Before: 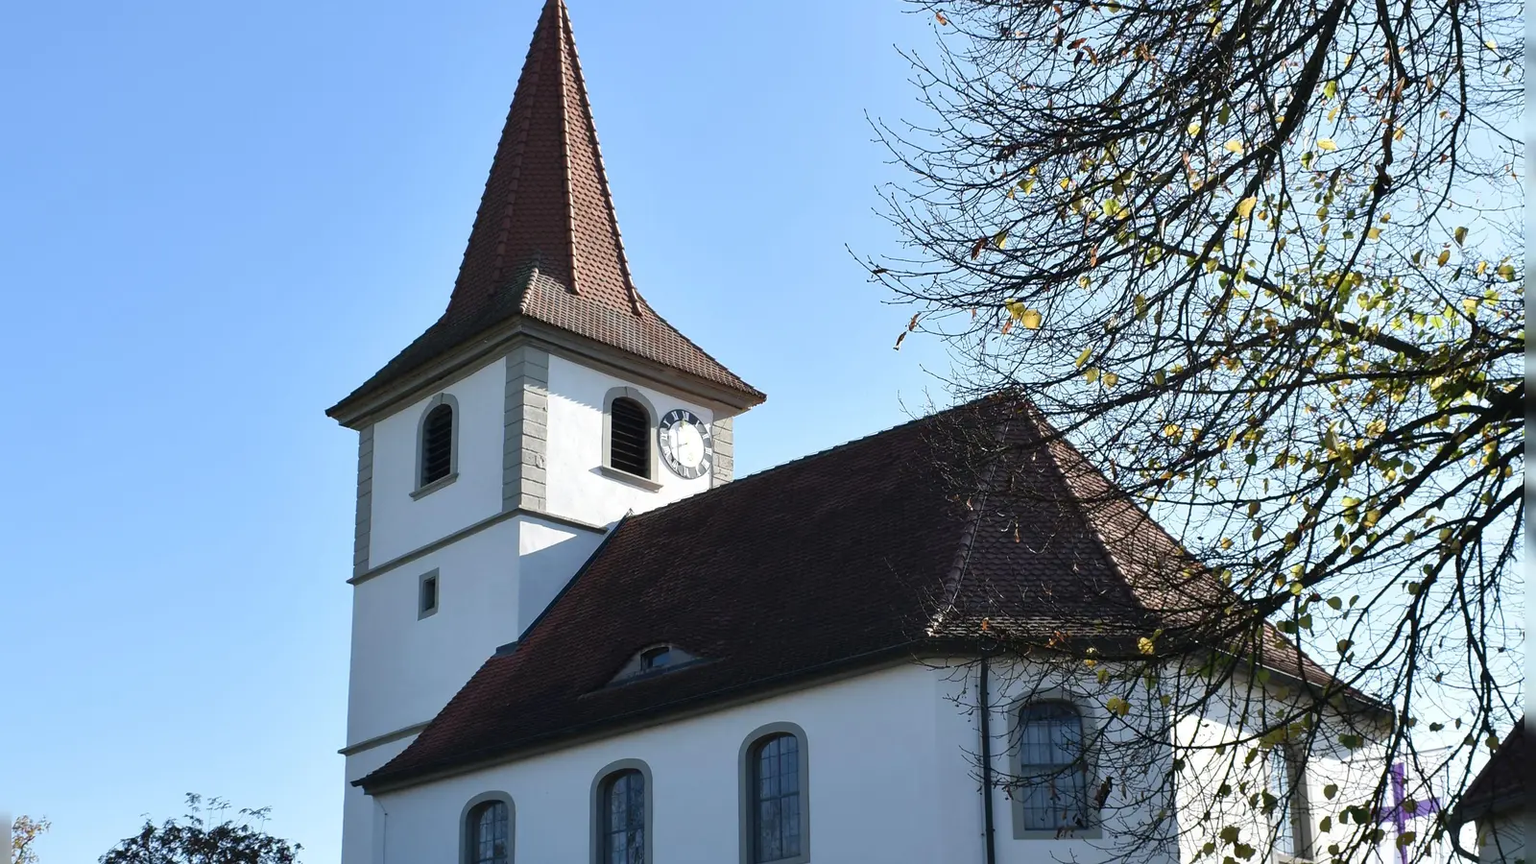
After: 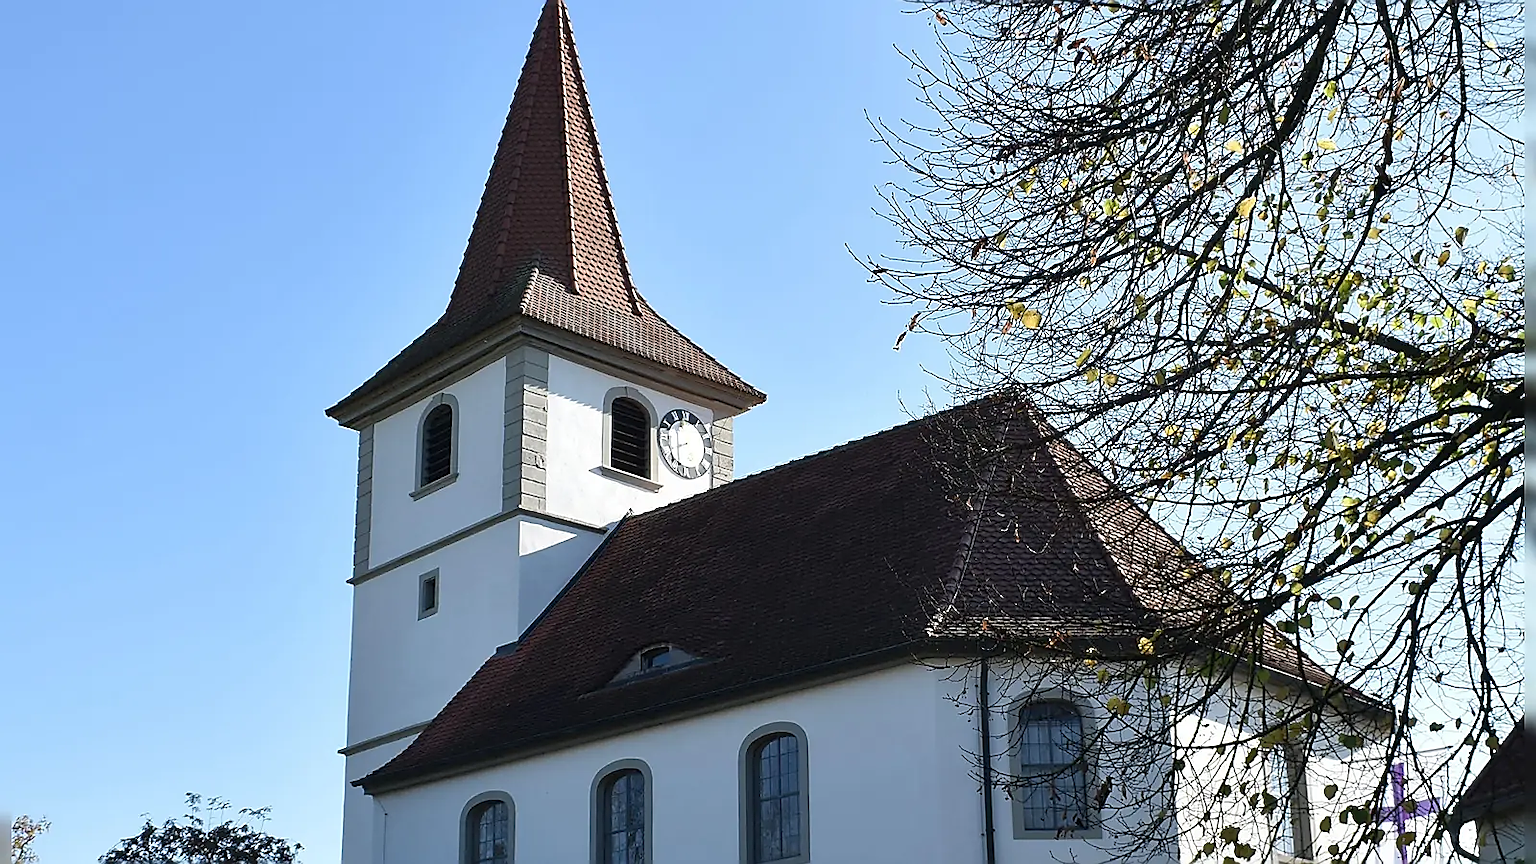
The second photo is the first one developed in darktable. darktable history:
sharpen: radius 1.359, amount 1.248, threshold 0.628
